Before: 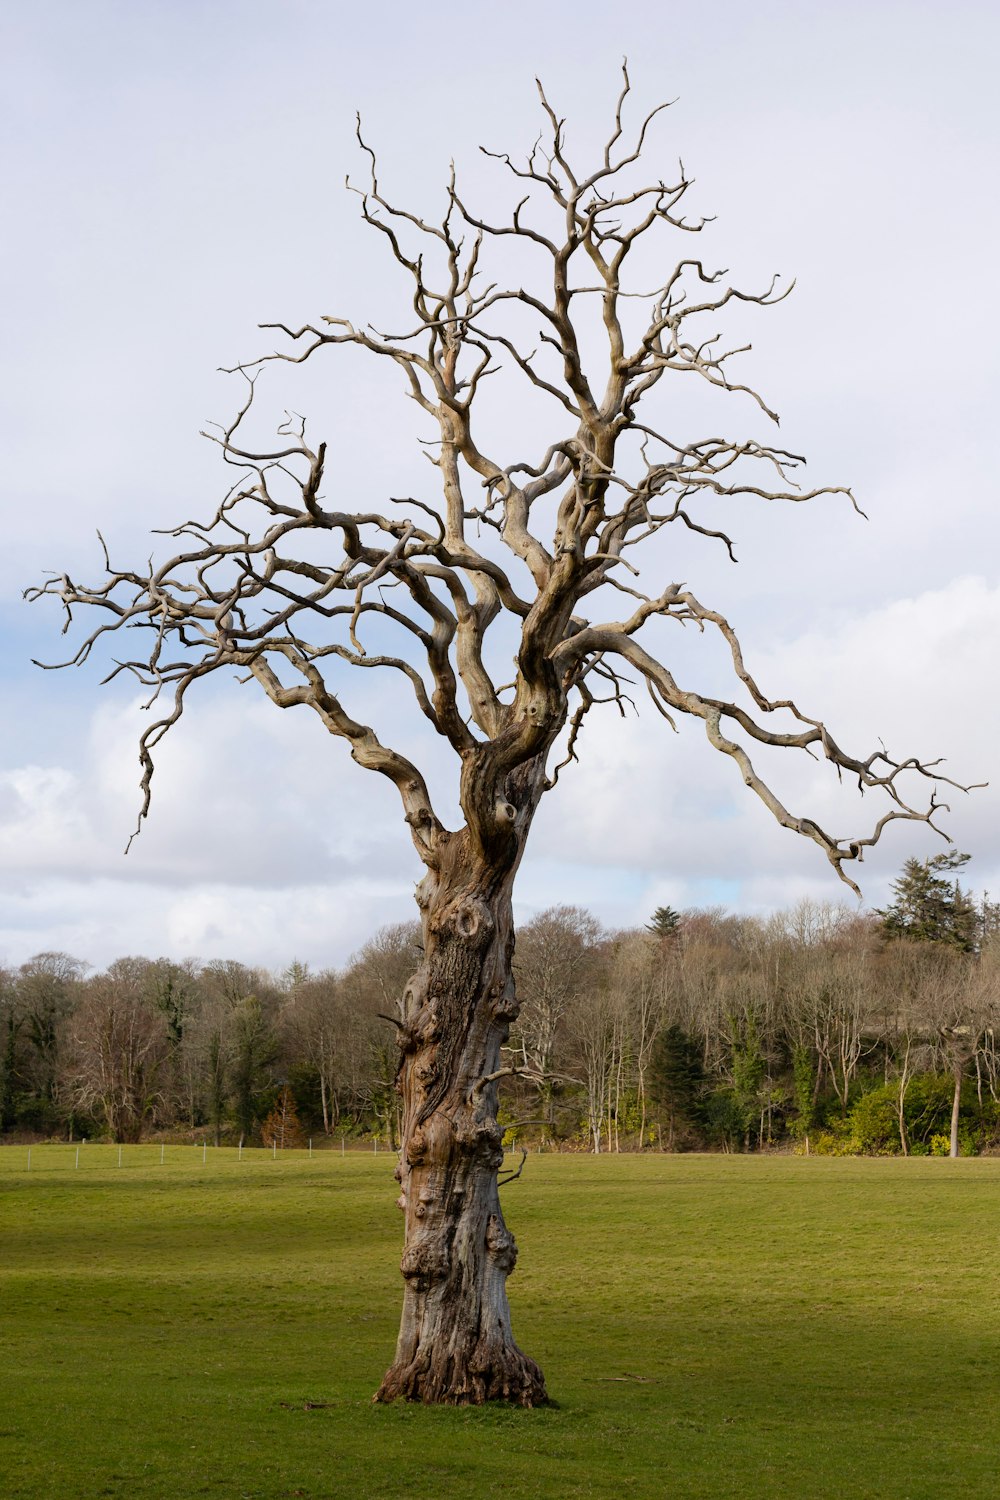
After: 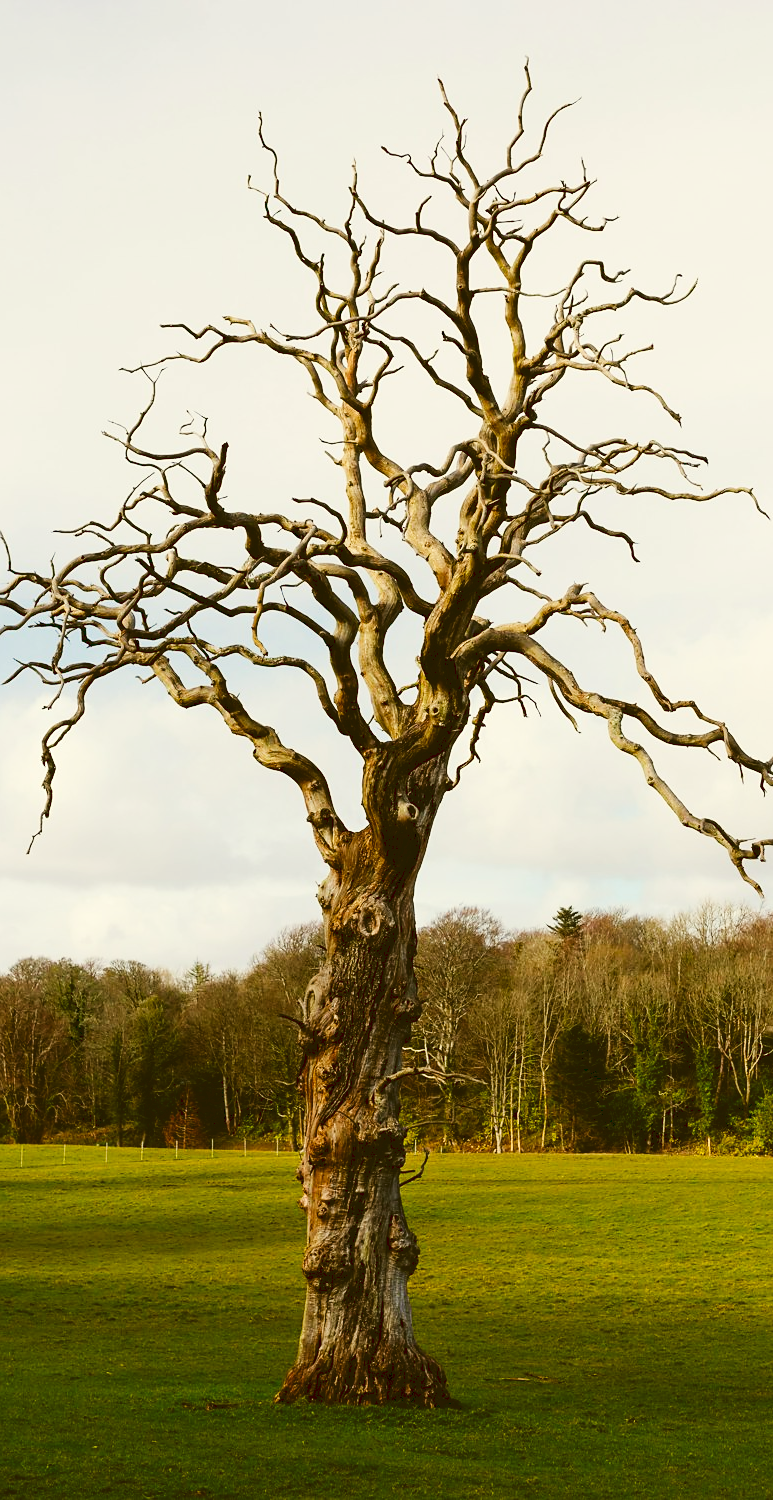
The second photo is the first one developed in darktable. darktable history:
contrast brightness saturation: contrast 0.083, saturation 0.196
color correction: highlights a* -1.54, highlights b* 10.42, shadows a* 0.777, shadows b* 18.78
crop: left 9.875%, right 12.802%
tone curve: curves: ch0 [(0, 0) (0.003, 0.103) (0.011, 0.103) (0.025, 0.105) (0.044, 0.108) (0.069, 0.108) (0.1, 0.111) (0.136, 0.121) (0.177, 0.145) (0.224, 0.174) (0.277, 0.223) (0.335, 0.289) (0.399, 0.374) (0.468, 0.47) (0.543, 0.579) (0.623, 0.687) (0.709, 0.787) (0.801, 0.879) (0.898, 0.942) (1, 1)], preserve colors none
sharpen: radius 1.564, amount 0.357, threshold 1.646
